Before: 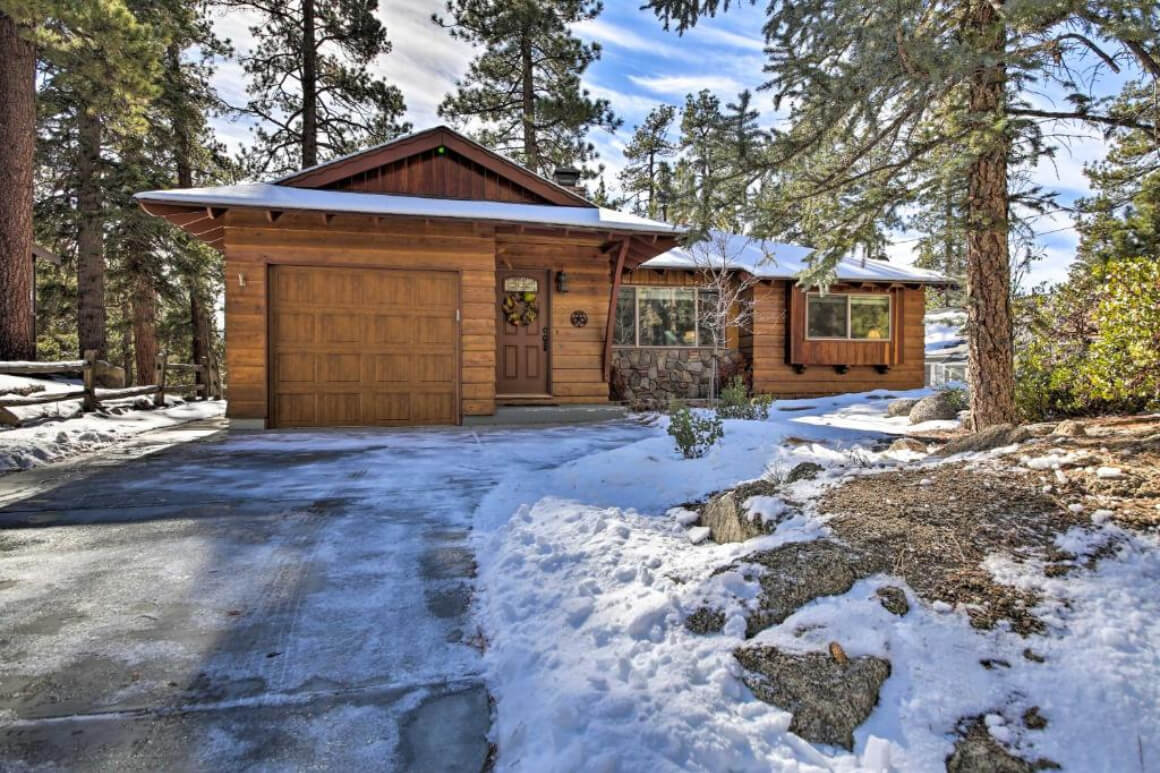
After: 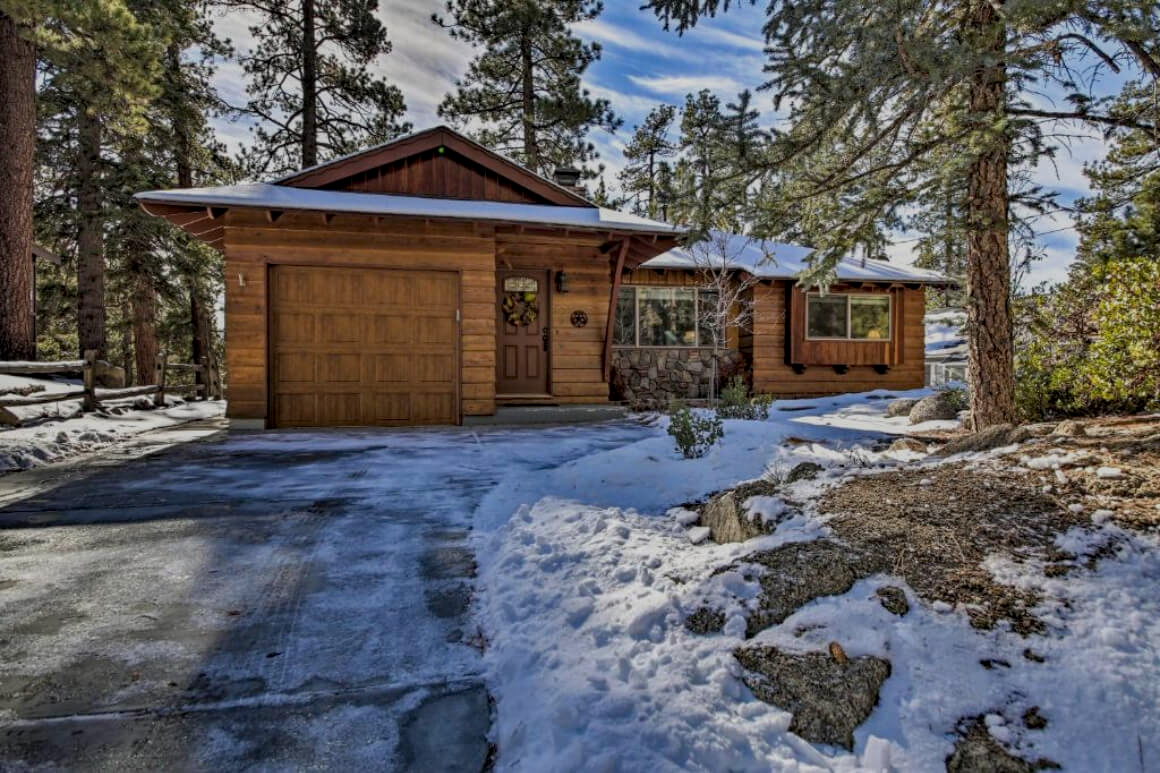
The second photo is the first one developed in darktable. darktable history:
local contrast: on, module defaults
haze removal: compatibility mode true, adaptive false
exposure: black level correction 0, exposure -0.8 EV, compensate highlight preservation false
